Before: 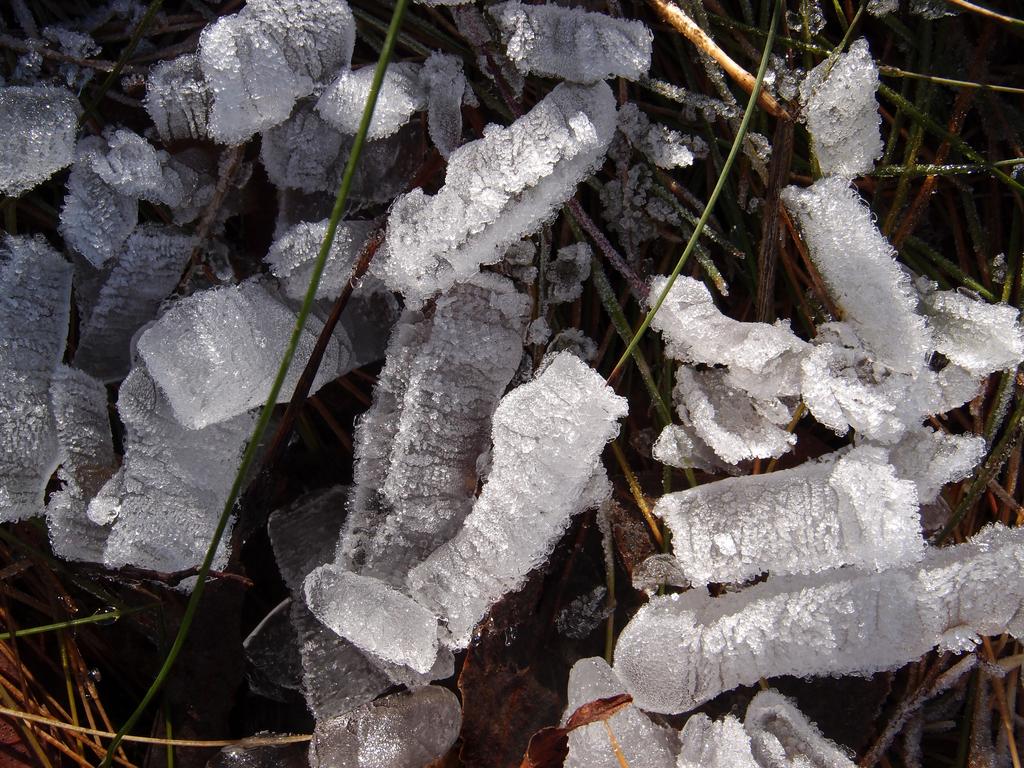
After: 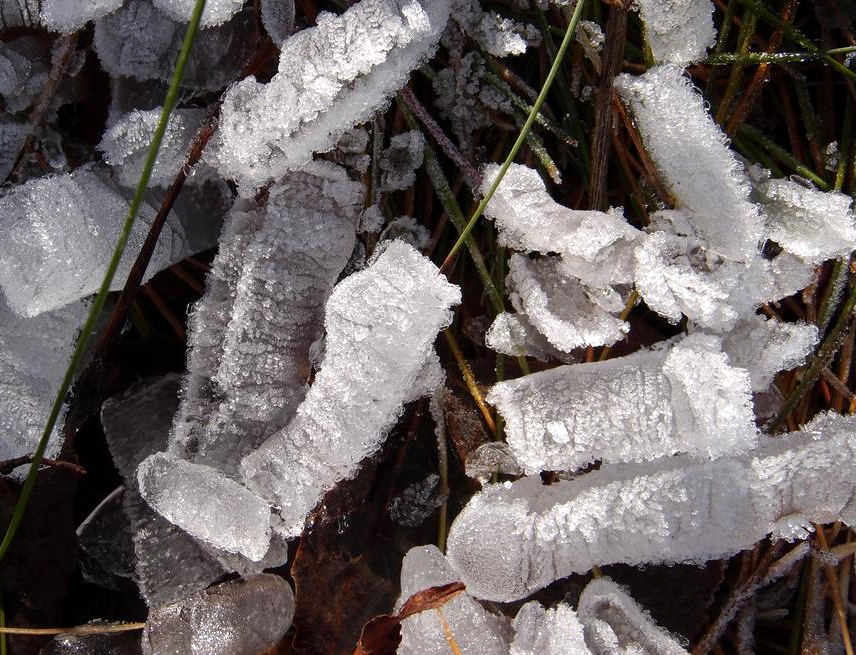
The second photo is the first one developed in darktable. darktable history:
exposure: black level correction 0.001, exposure 0.137 EV, compensate highlight preservation false
crop: left 16.354%, top 14.67%
